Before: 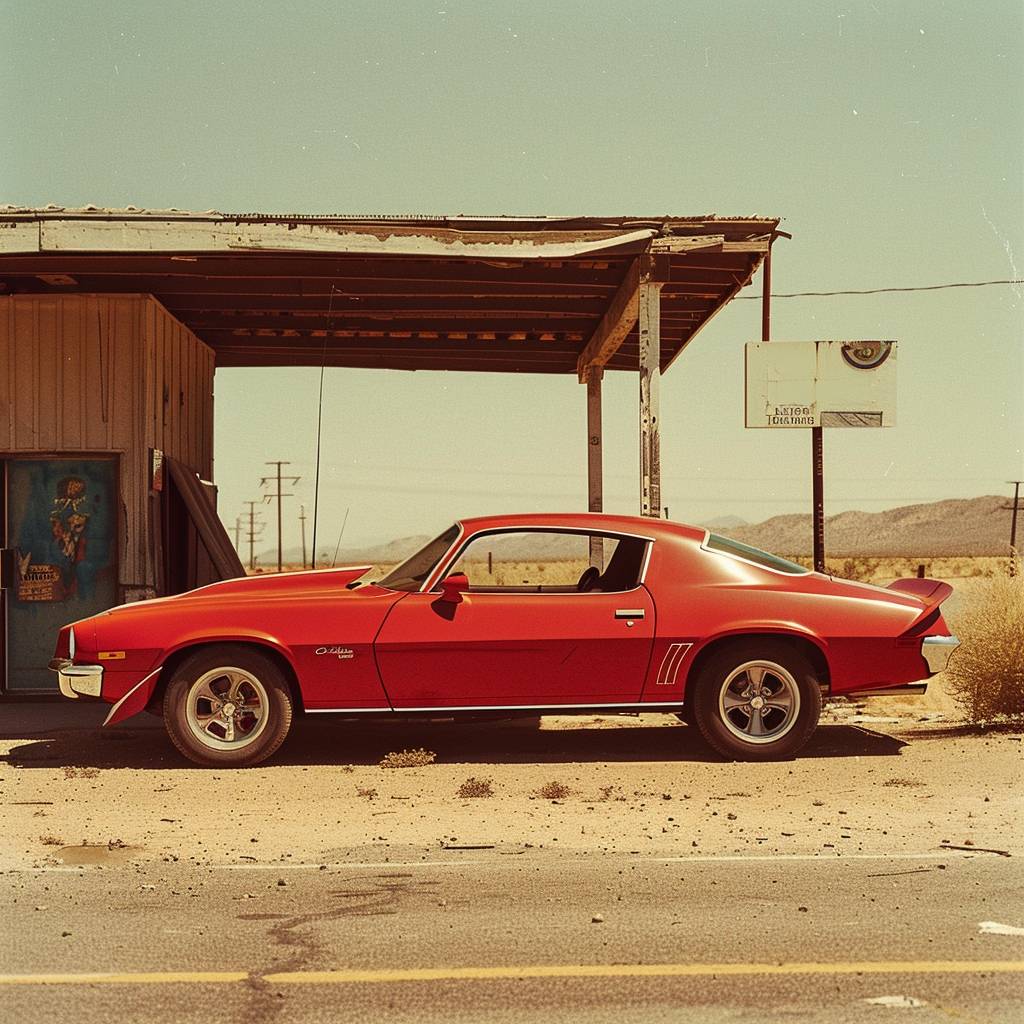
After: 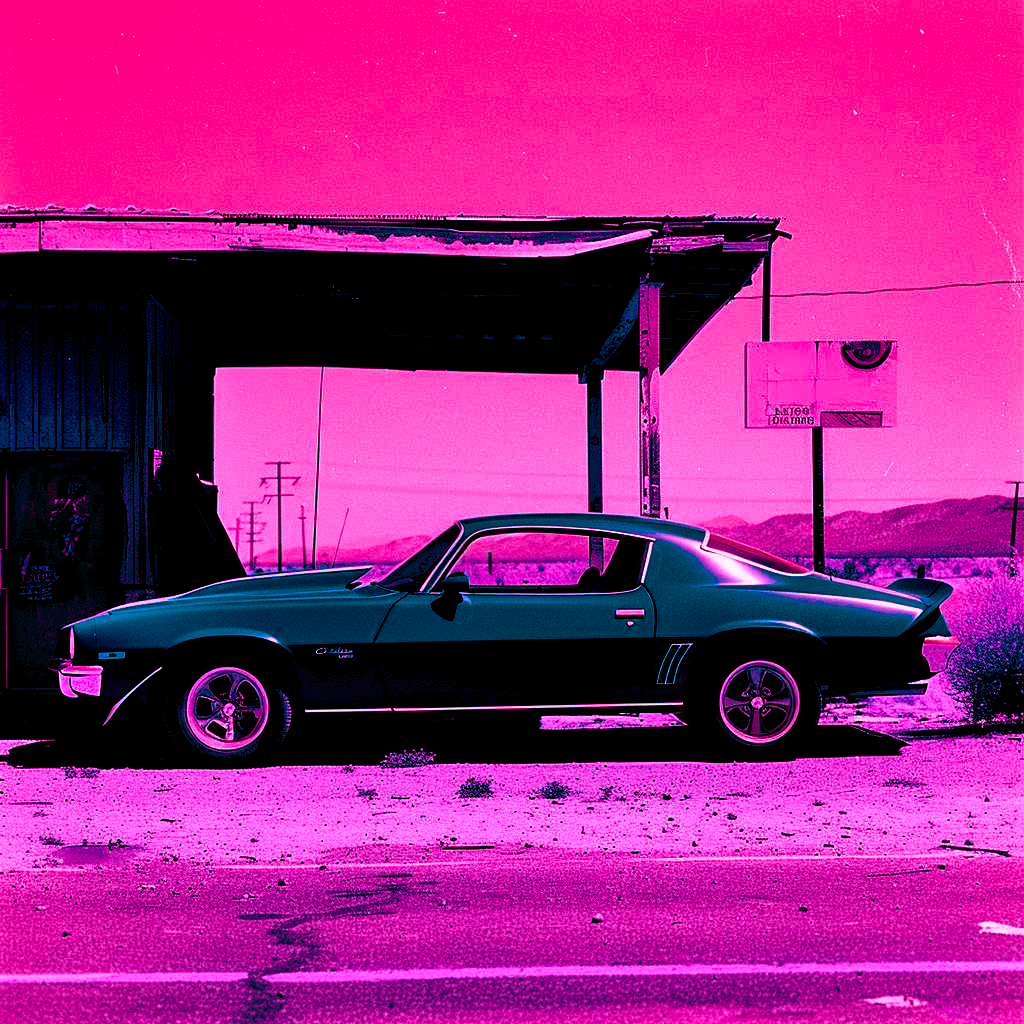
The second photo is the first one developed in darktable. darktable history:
shadows and highlights: low approximation 0.01, soften with gaussian
color balance rgb: shadows lift › luminance -18.76%, shadows lift › chroma 35.44%, power › luminance -3.76%, power › hue 142.17°, highlights gain › chroma 7.5%, highlights gain › hue 184.75°, global offset › luminance -0.52%, global offset › chroma 0.91%, global offset › hue 173.36°, shadows fall-off 300%, white fulcrum 2 EV, highlights fall-off 300%, linear chroma grading › shadows 17.19%, linear chroma grading › highlights 61.12%, linear chroma grading › global chroma 50%, hue shift -150.52°, perceptual brilliance grading › global brilliance 12%, mask middle-gray fulcrum 100%, contrast gray fulcrum 38.43%, contrast 35.15%, saturation formula JzAzBz (2021)
